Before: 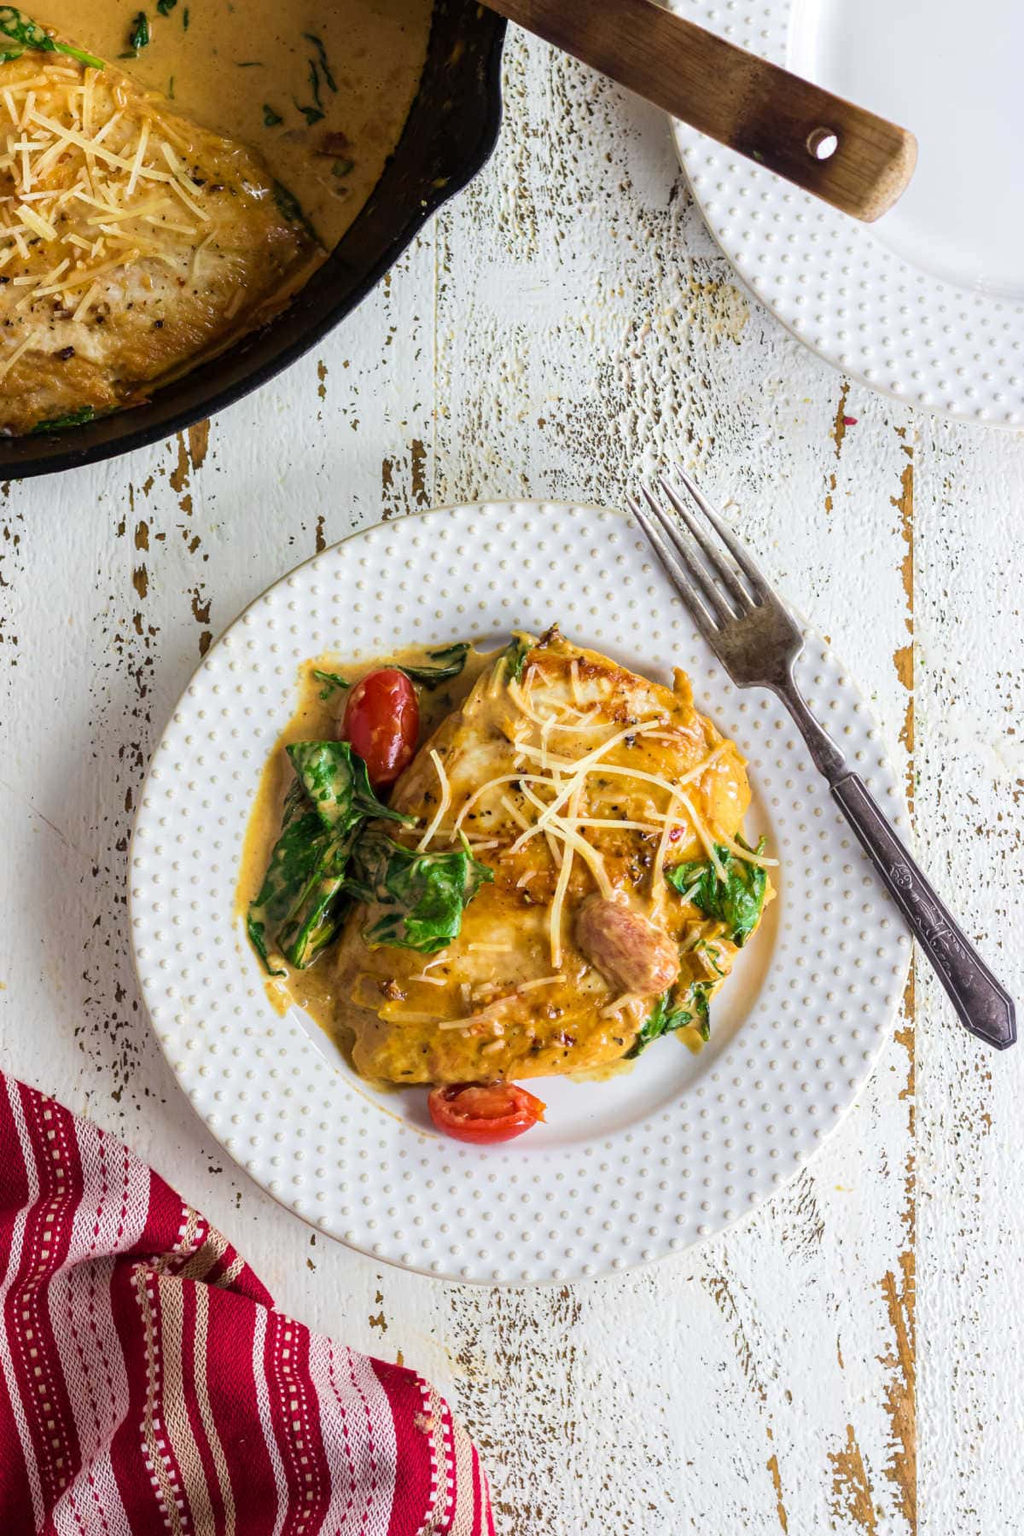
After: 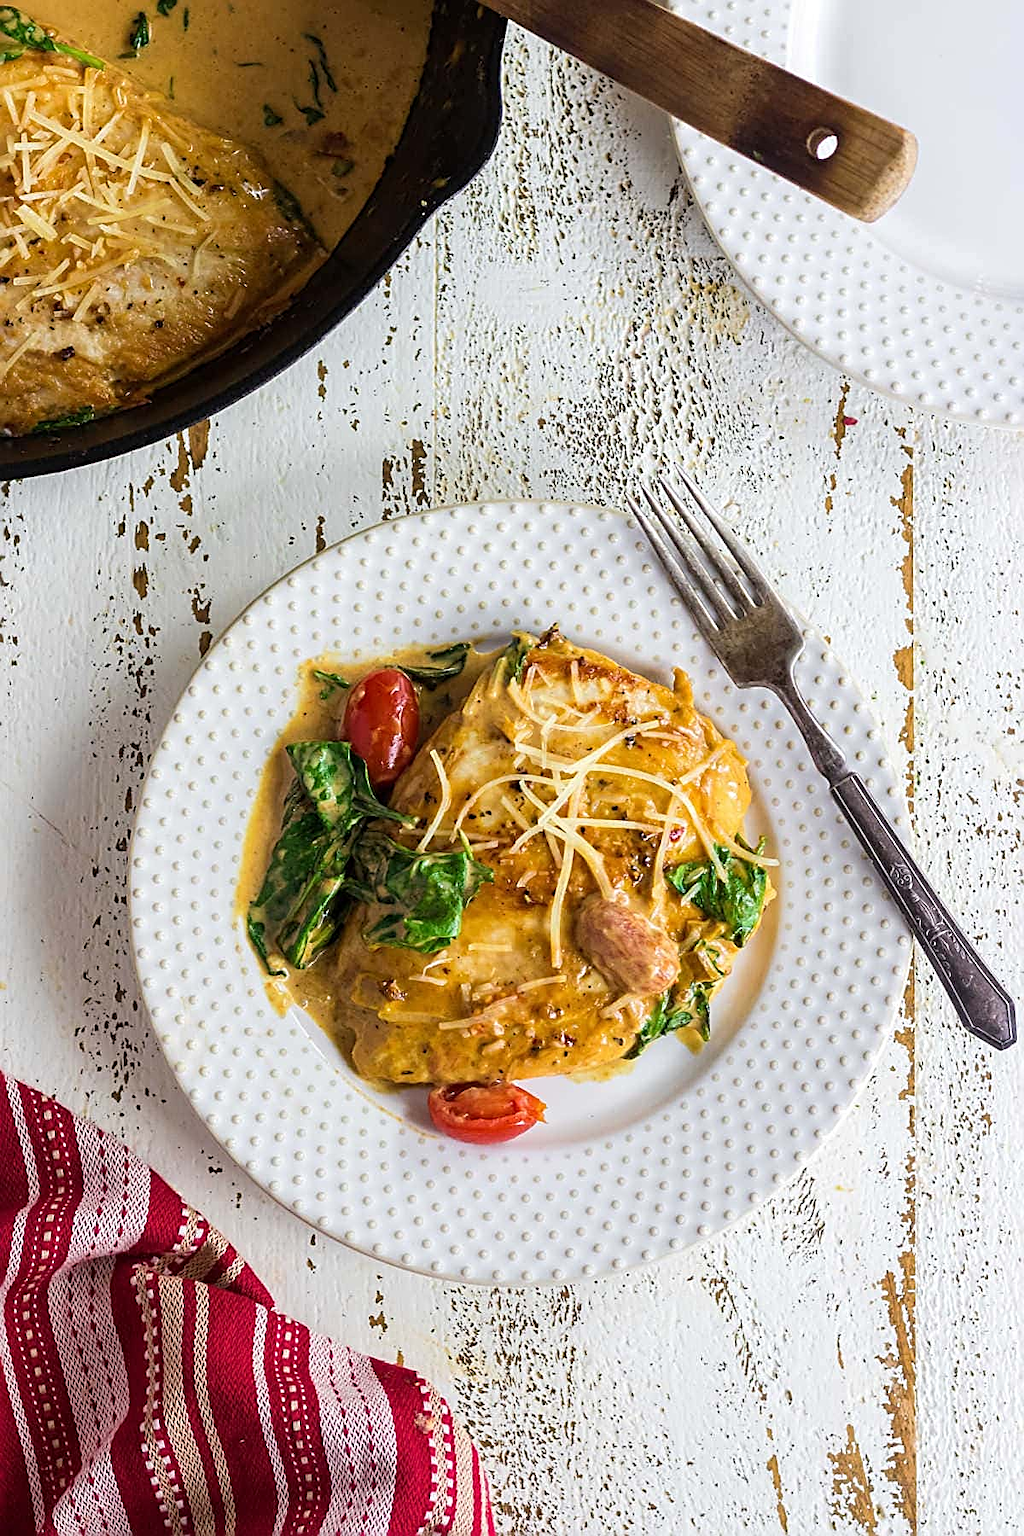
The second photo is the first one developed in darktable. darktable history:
sharpen: amount 0.914
